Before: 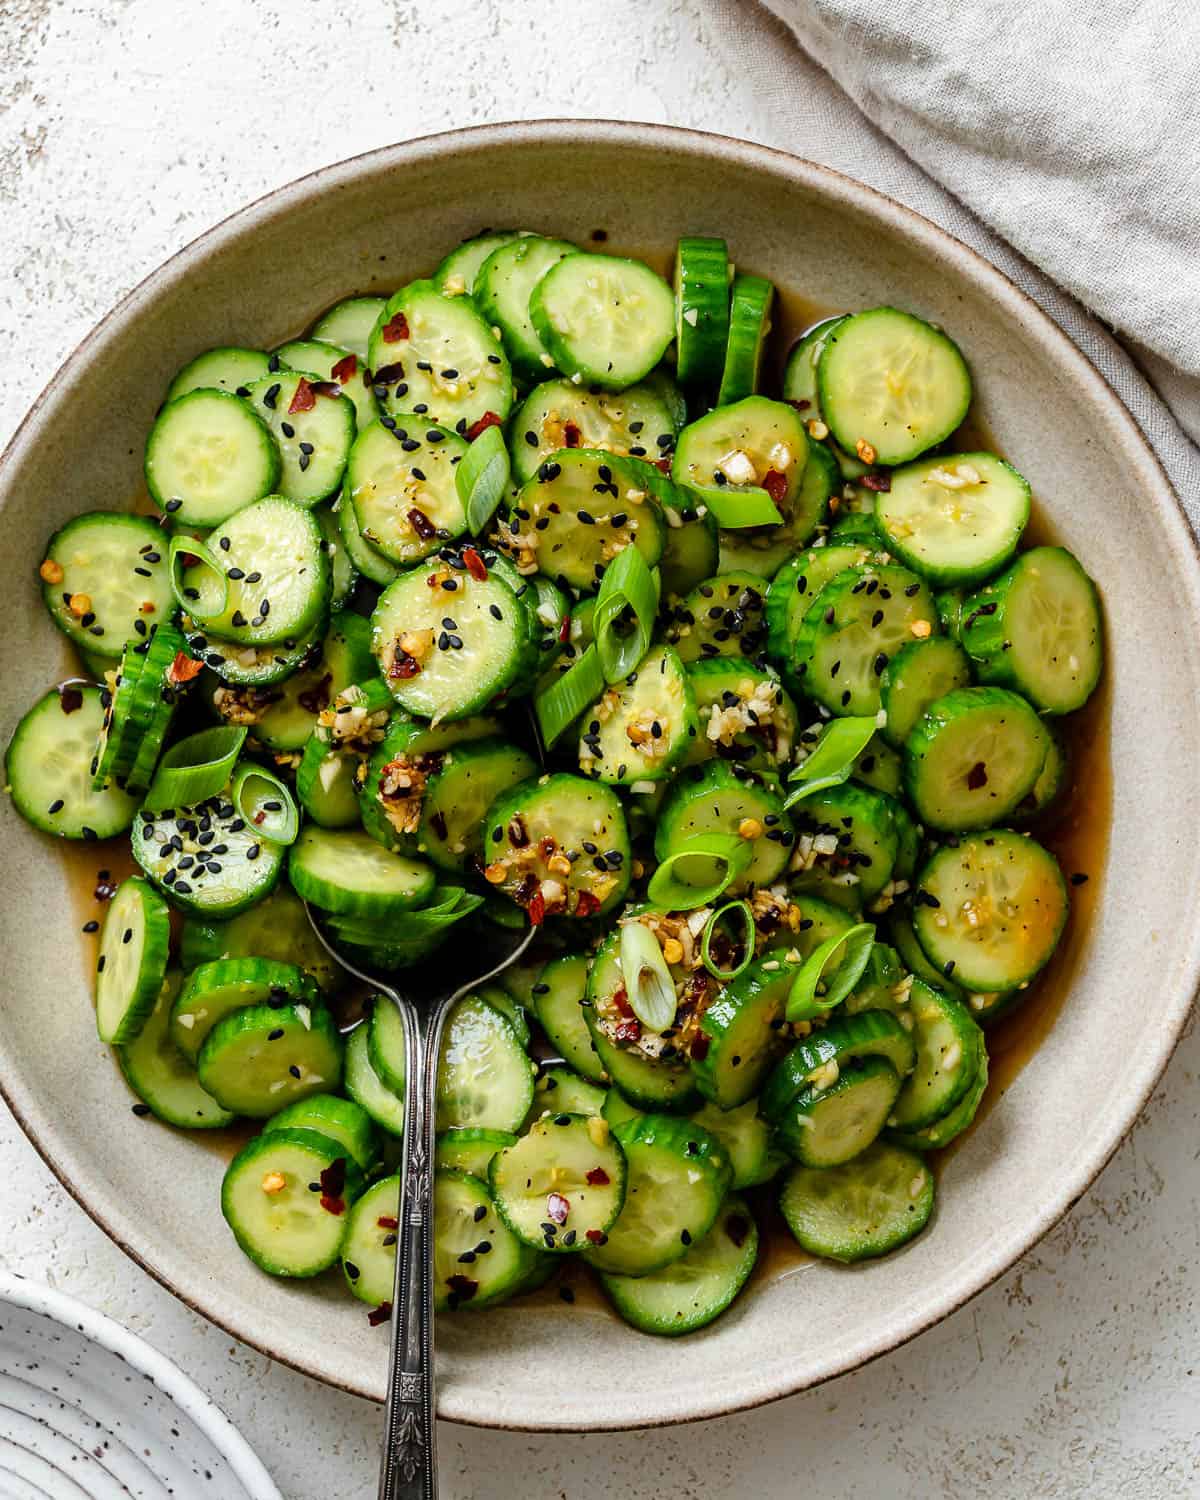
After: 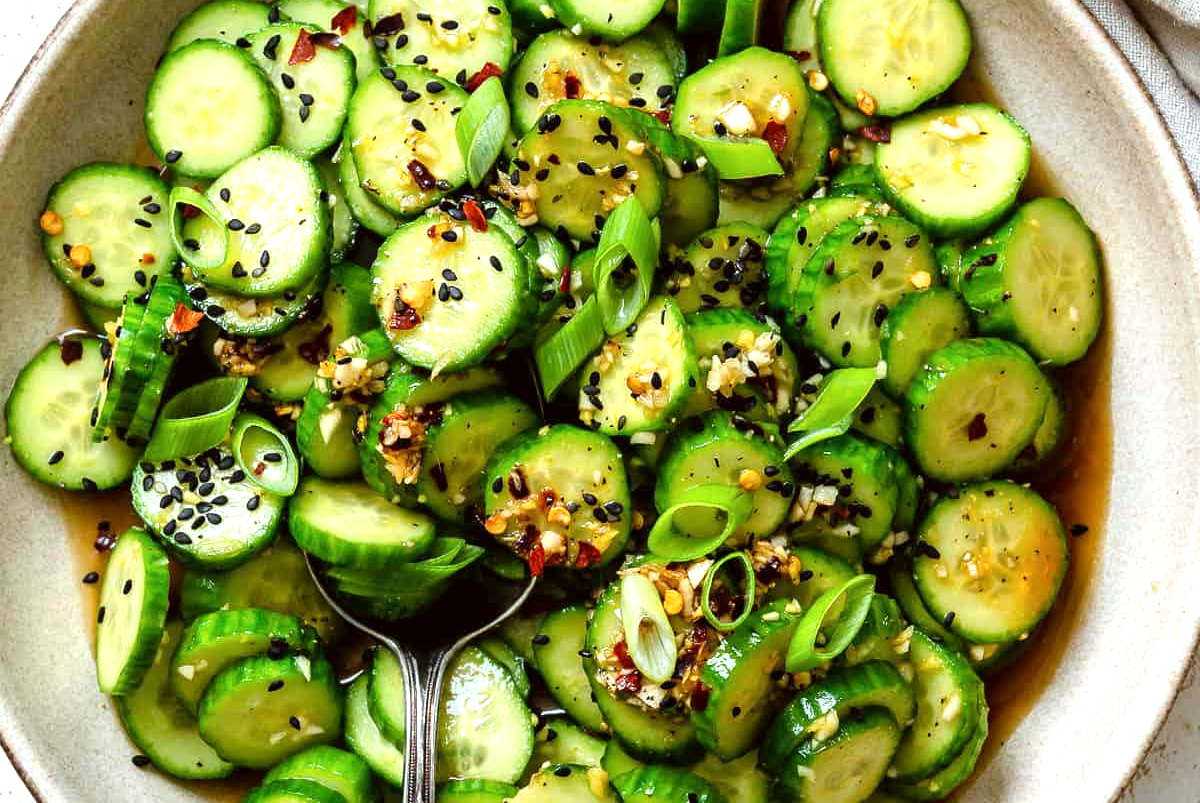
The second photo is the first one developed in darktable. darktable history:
crop and rotate: top 23.271%, bottom 23.192%
exposure: exposure 0.607 EV, compensate highlight preservation false
color correction: highlights a* -2.72, highlights b* -2.51, shadows a* 2.51, shadows b* 2.8
